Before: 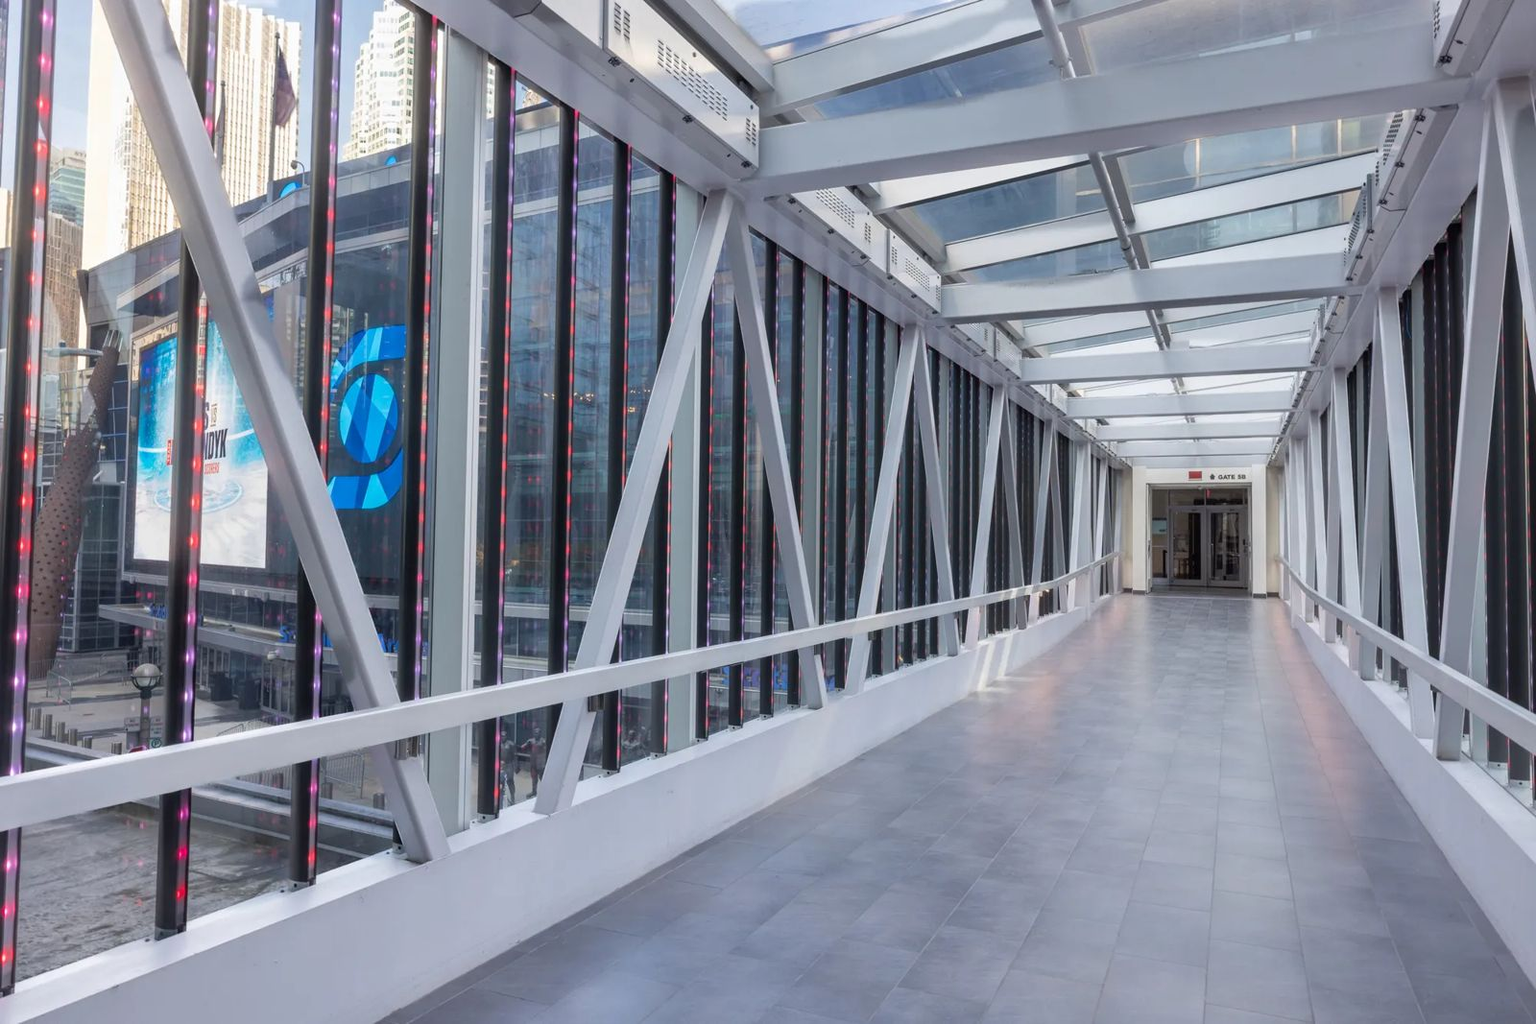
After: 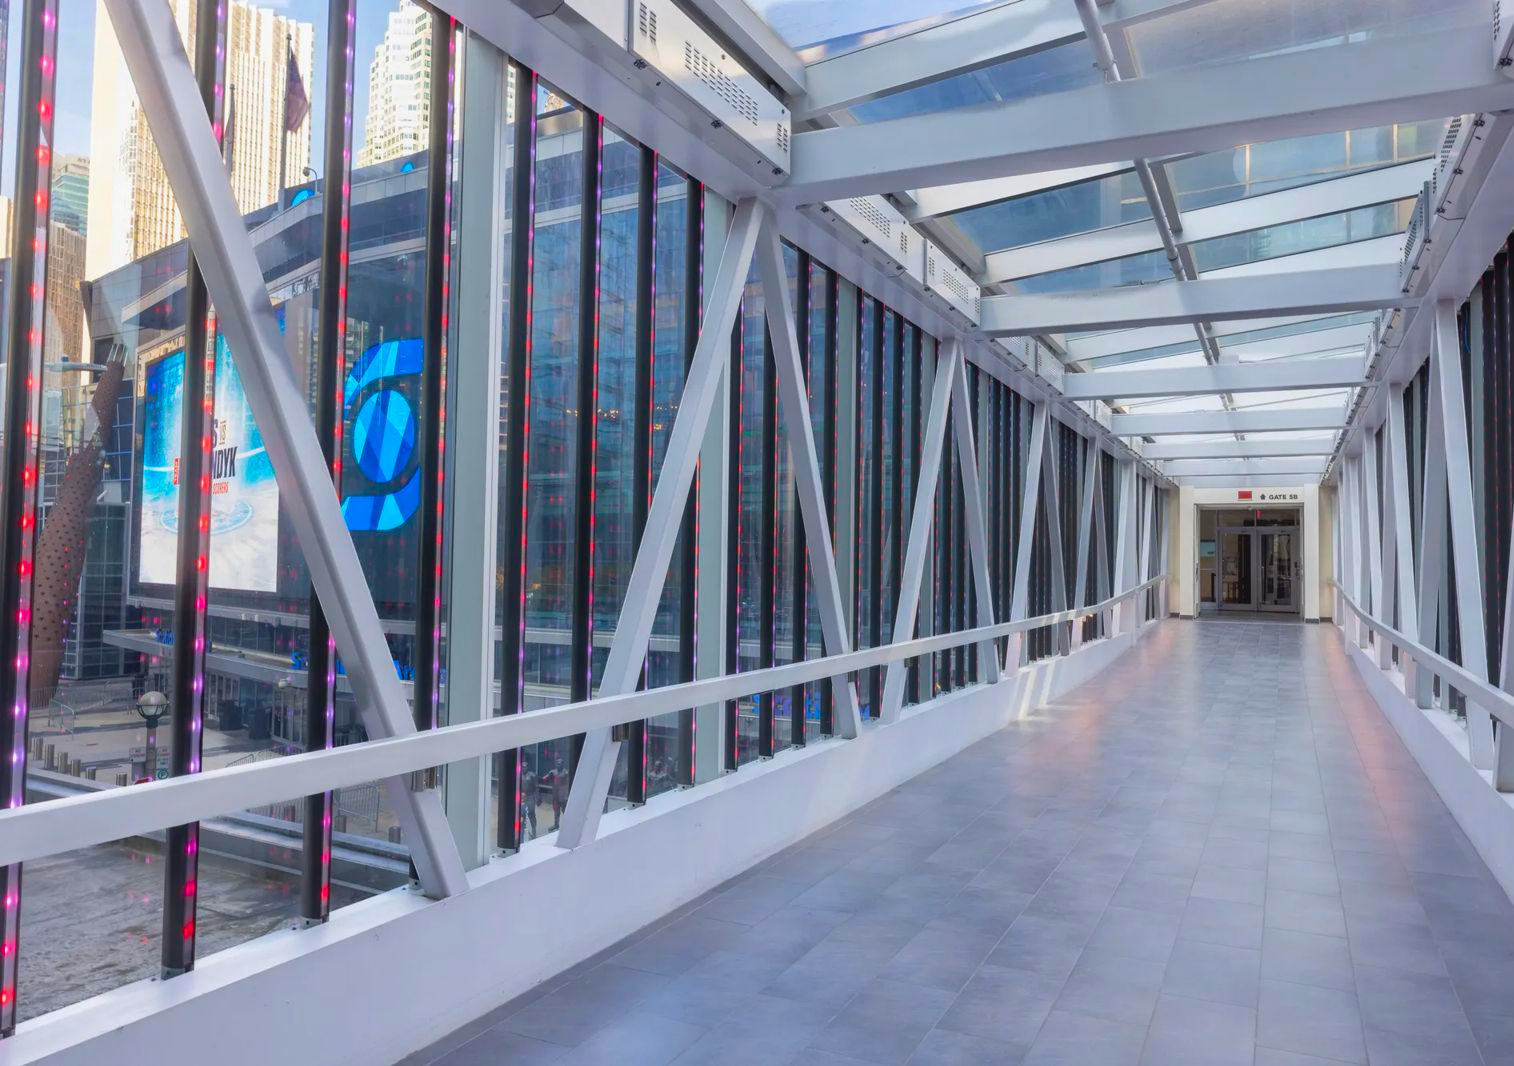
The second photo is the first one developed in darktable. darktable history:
color balance rgb: linear chroma grading › global chroma 25.622%, perceptual saturation grading › global saturation 19.639%
crop and rotate: left 0%, right 5.32%
contrast equalizer: octaves 7, y [[0.601, 0.6, 0.598, 0.598, 0.6, 0.601], [0.5 ×6], [0.5 ×6], [0 ×6], [0 ×6]], mix -0.208
